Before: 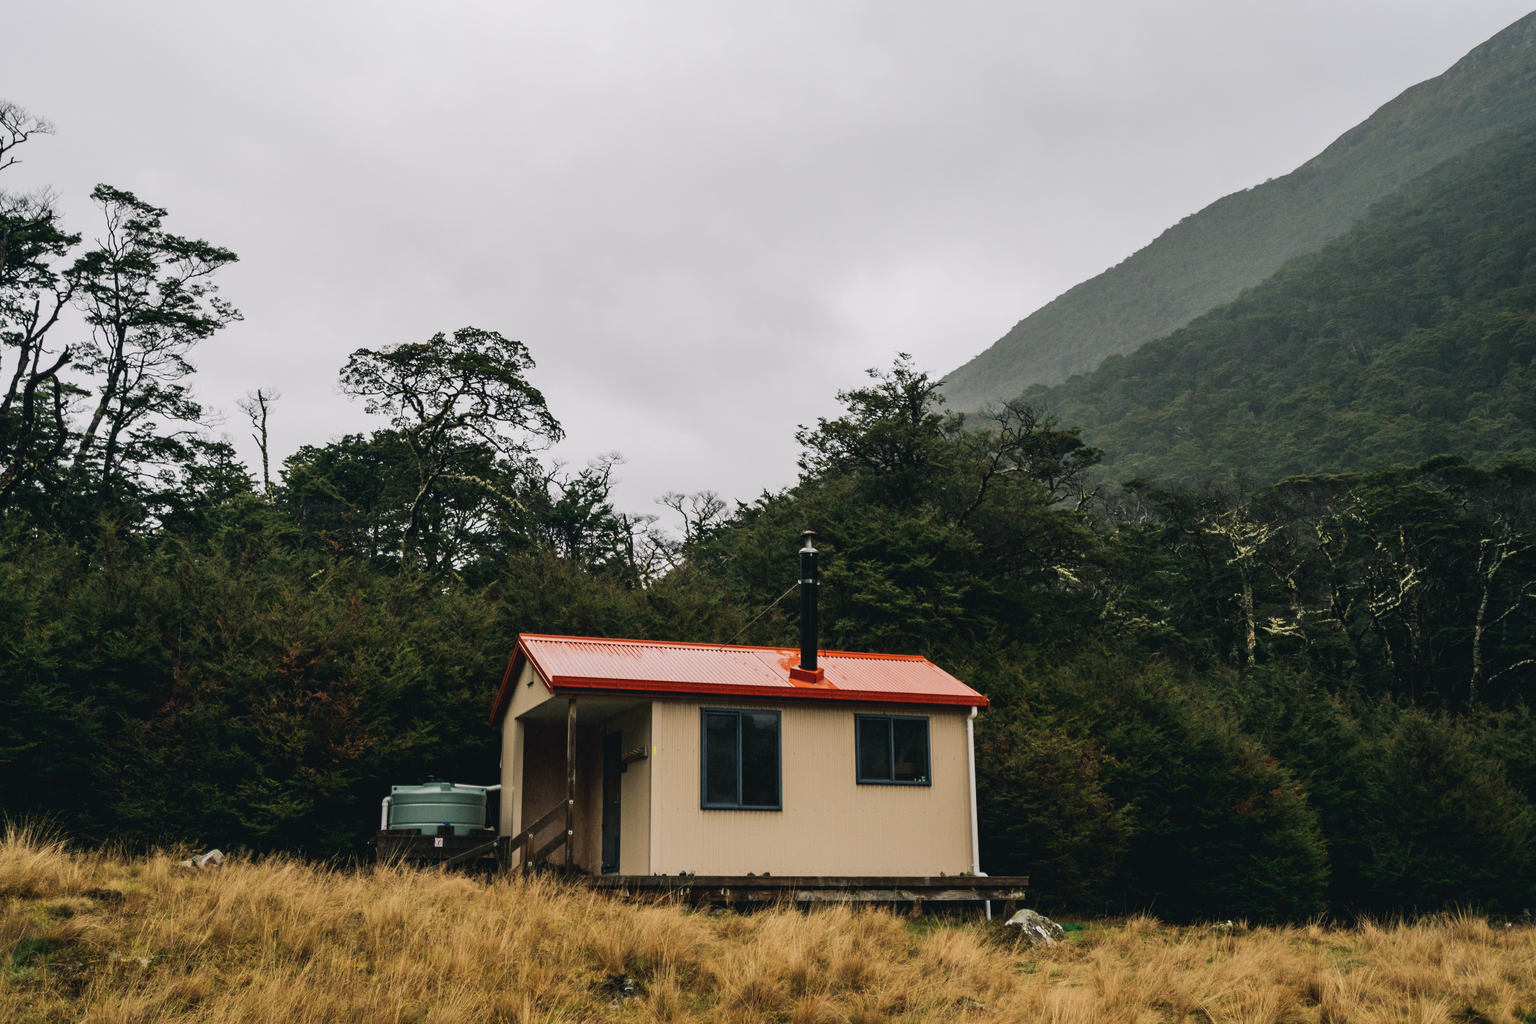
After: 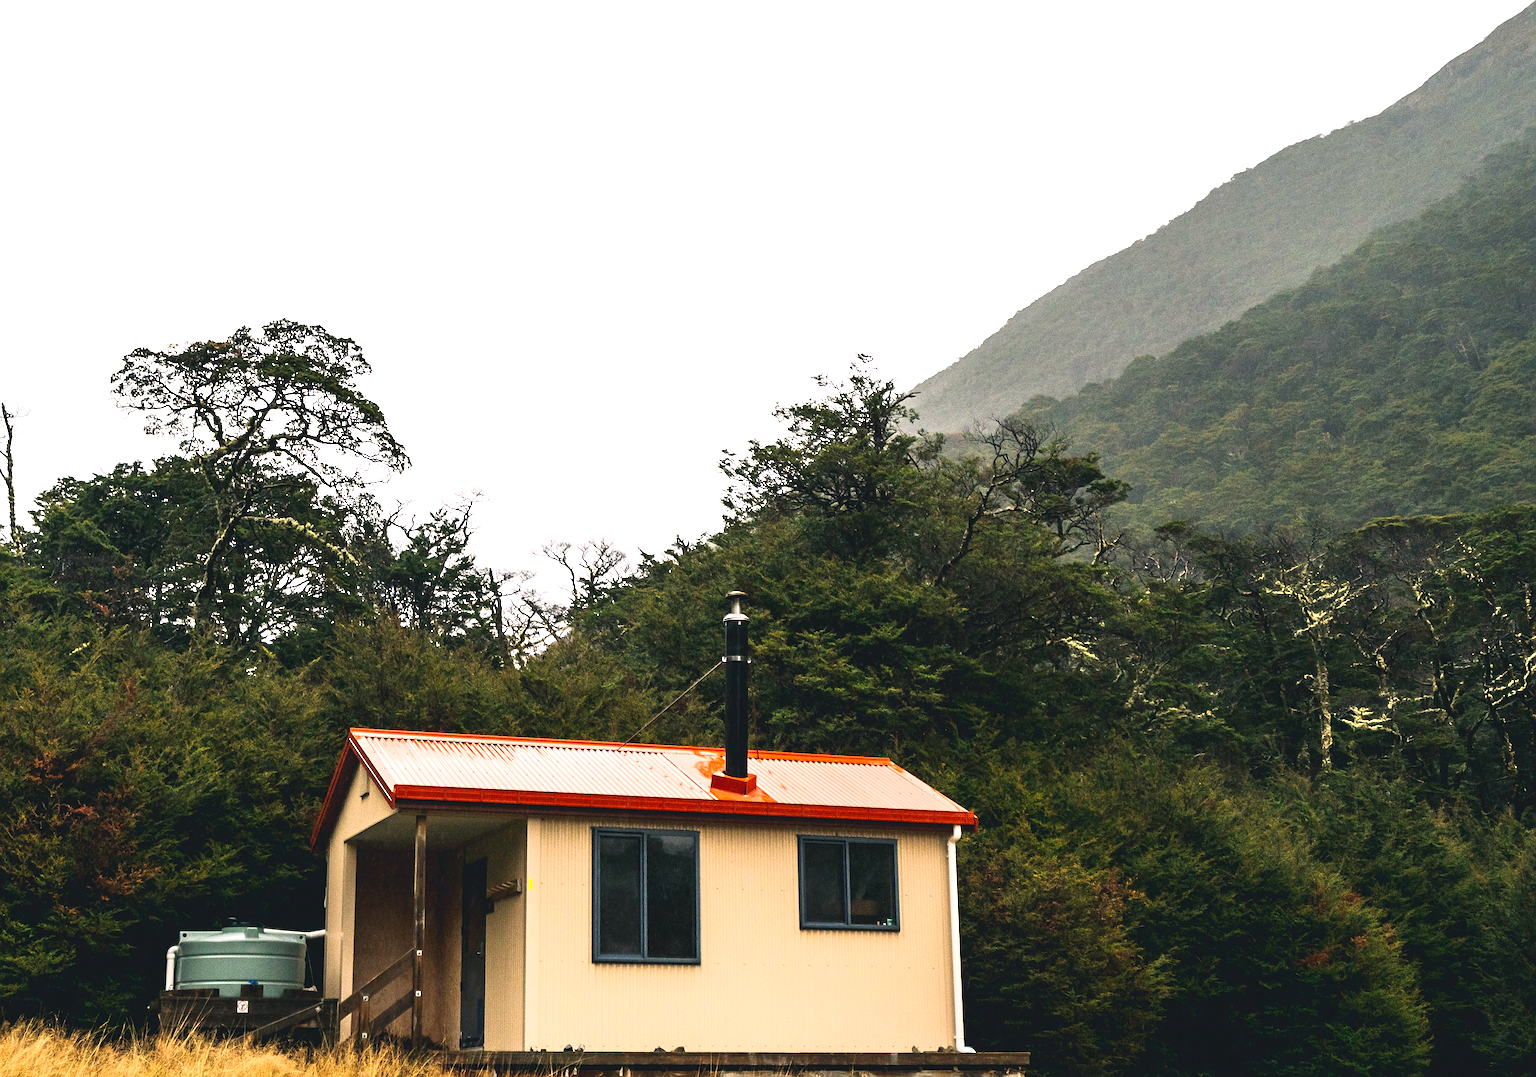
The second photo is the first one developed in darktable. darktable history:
shadows and highlights: shadows 0.892, highlights 39.76
color balance rgb: power › luminance 1.213%, power › chroma 0.389%, power › hue 35.66°, highlights gain › chroma 0.871%, highlights gain › hue 24.9°, perceptual saturation grading › global saturation 17.54%
sharpen: on, module defaults
exposure: black level correction 0.001, exposure 0.964 EV, compensate exposure bias true, compensate highlight preservation false
crop: left 16.75%, top 8.604%, right 8.289%, bottom 12.502%
